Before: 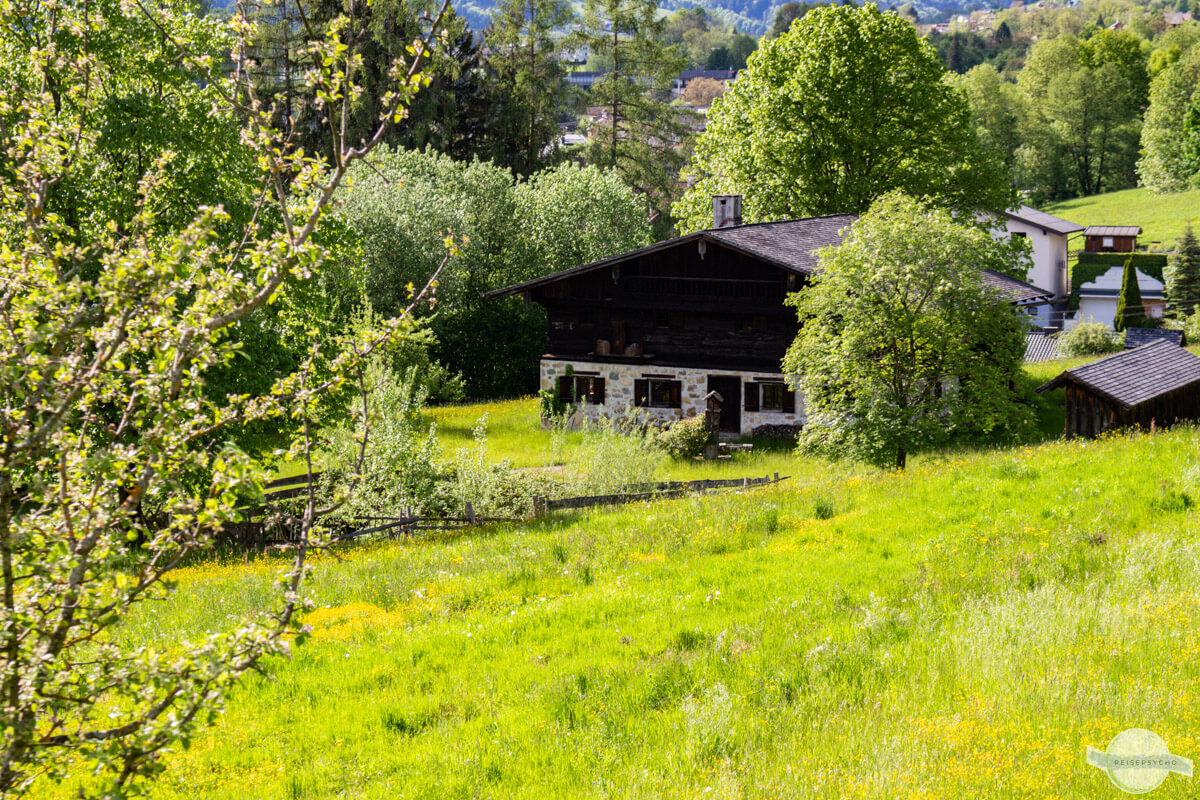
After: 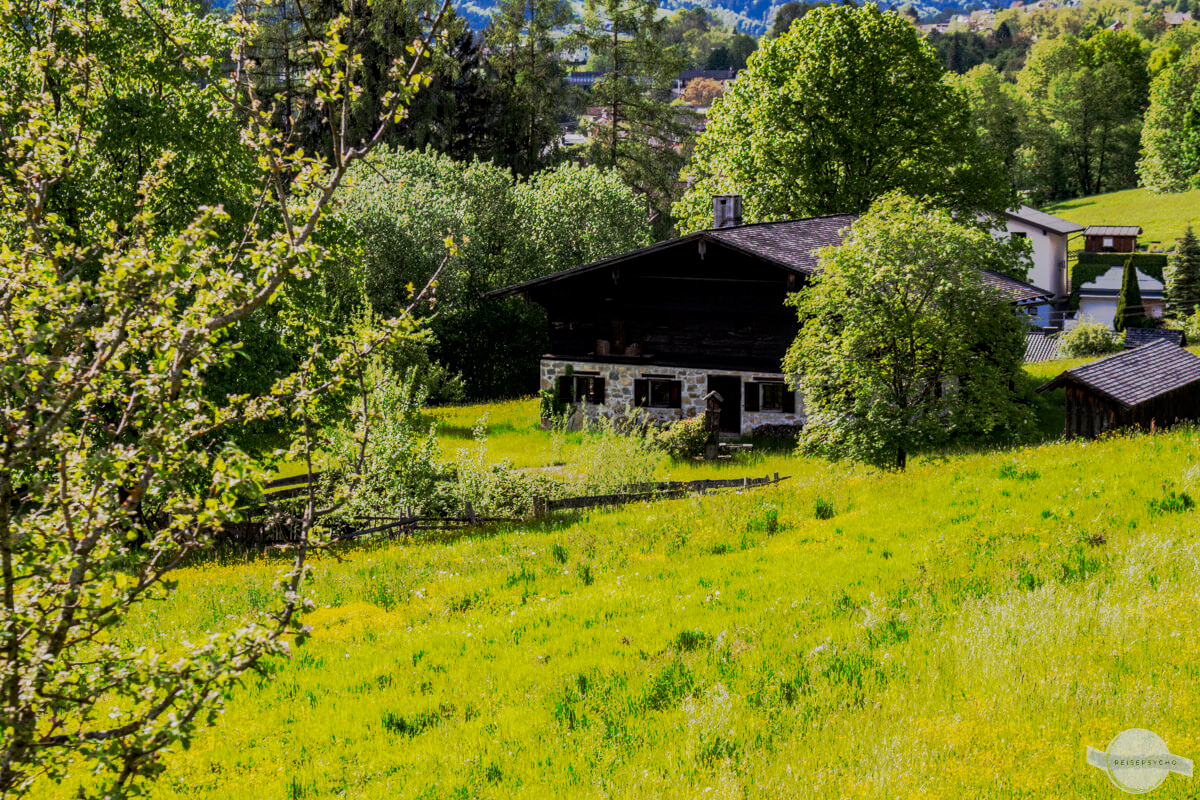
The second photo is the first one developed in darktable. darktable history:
local contrast: on, module defaults
tone curve: curves: ch0 [(0, 0) (0.003, 0.003) (0.011, 0.011) (0.025, 0.024) (0.044, 0.043) (0.069, 0.067) (0.1, 0.096) (0.136, 0.131) (0.177, 0.171) (0.224, 0.217) (0.277, 0.267) (0.335, 0.324) (0.399, 0.385) (0.468, 0.452) (0.543, 0.632) (0.623, 0.697) (0.709, 0.766) (0.801, 0.839) (0.898, 0.917) (1, 1)], preserve colors none
exposure: black level correction 0, exposure -0.766 EV, compensate highlight preservation false
